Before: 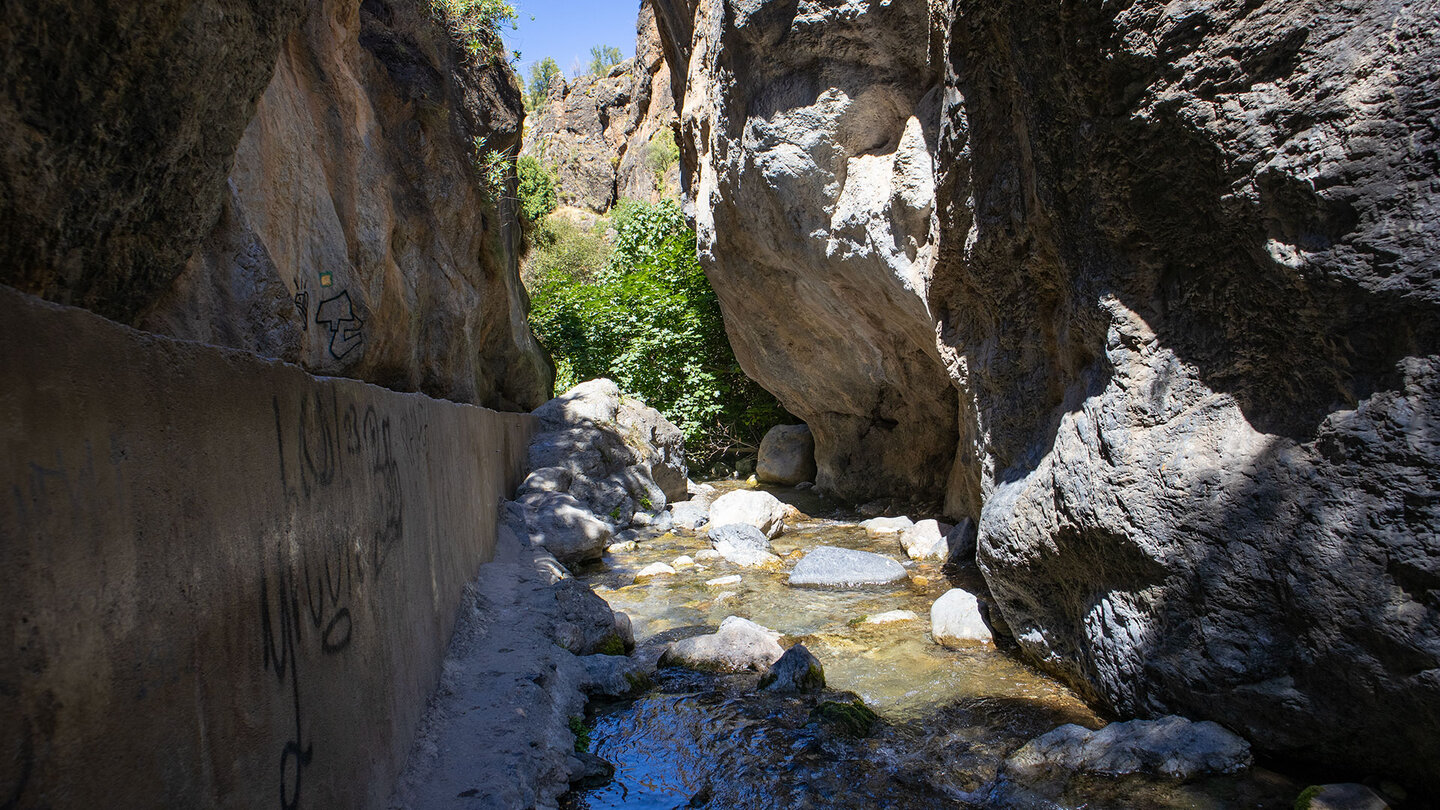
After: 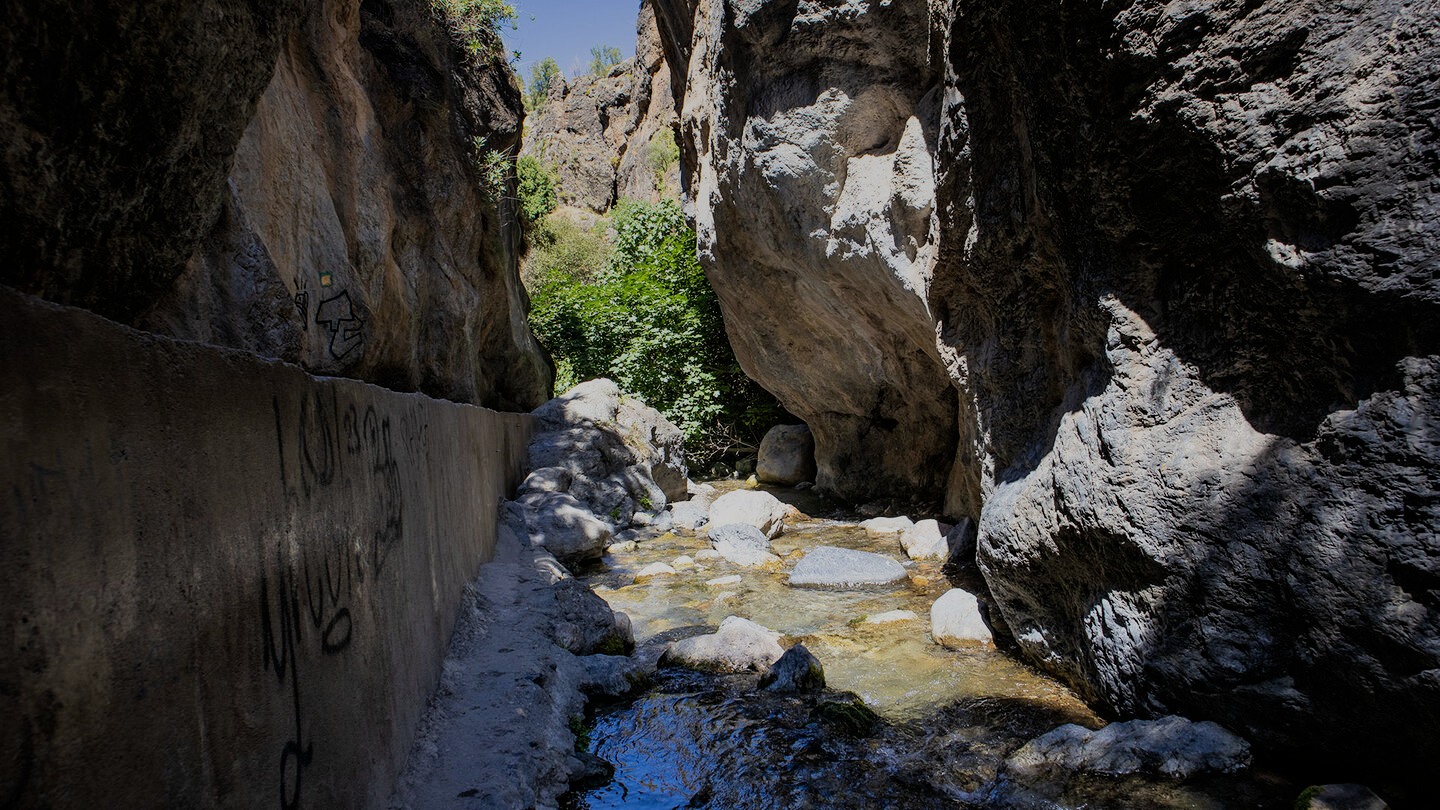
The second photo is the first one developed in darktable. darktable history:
graduated density: on, module defaults
filmic rgb: black relative exposure -7.65 EV, white relative exposure 4.56 EV, hardness 3.61
